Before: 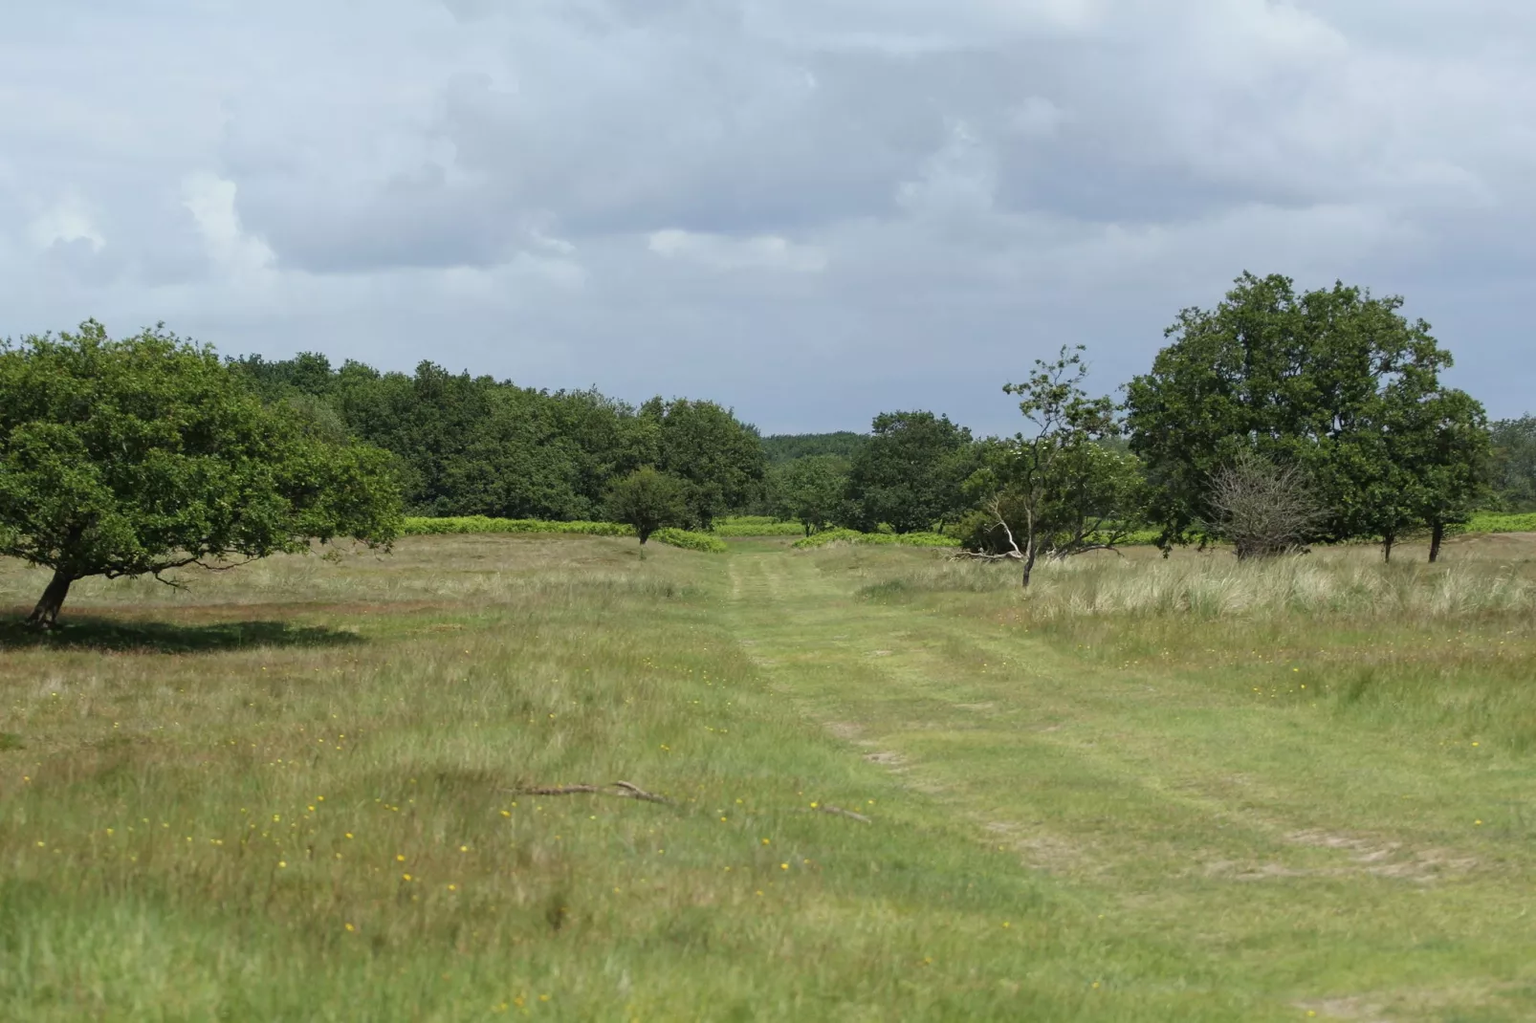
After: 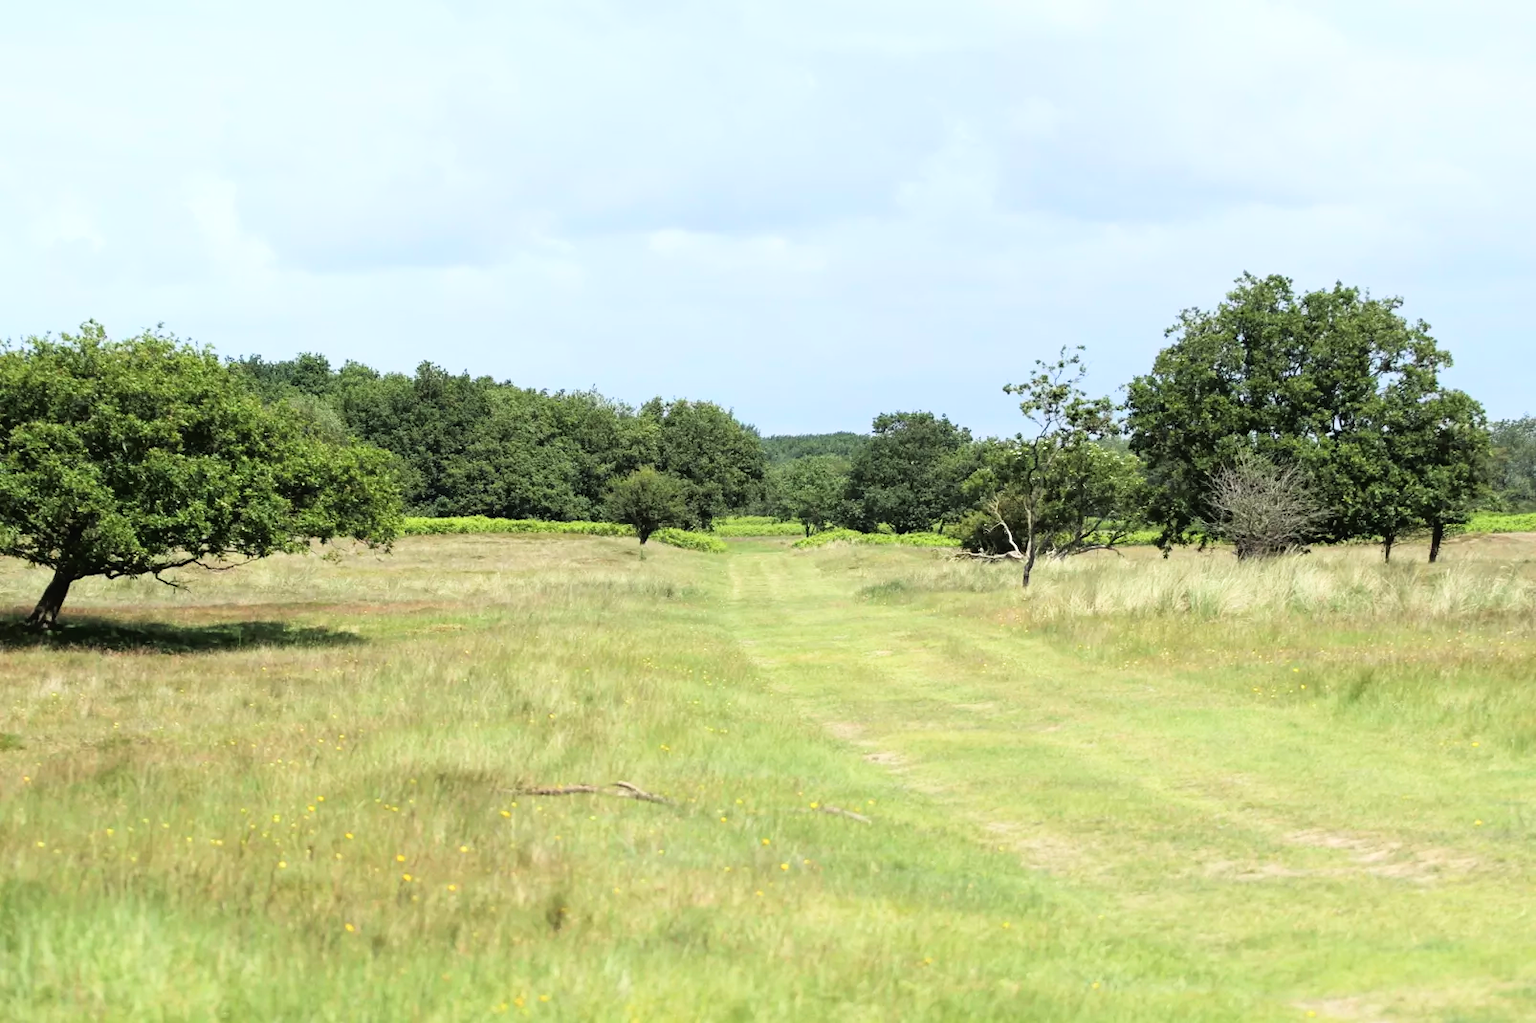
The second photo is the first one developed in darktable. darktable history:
base curve: curves: ch0 [(0, 0) (0.012, 0.01) (0.073, 0.168) (0.31, 0.711) (0.645, 0.957) (1, 1)]
tone curve: curves: ch0 [(0, 0) (0.003, 0.012) (0.011, 0.015) (0.025, 0.027) (0.044, 0.045) (0.069, 0.064) (0.1, 0.093) (0.136, 0.133) (0.177, 0.177) (0.224, 0.221) (0.277, 0.272) (0.335, 0.342) (0.399, 0.398) (0.468, 0.462) (0.543, 0.547) (0.623, 0.624) (0.709, 0.711) (0.801, 0.792) (0.898, 0.889) (1, 1)], color space Lab, independent channels, preserve colors none
